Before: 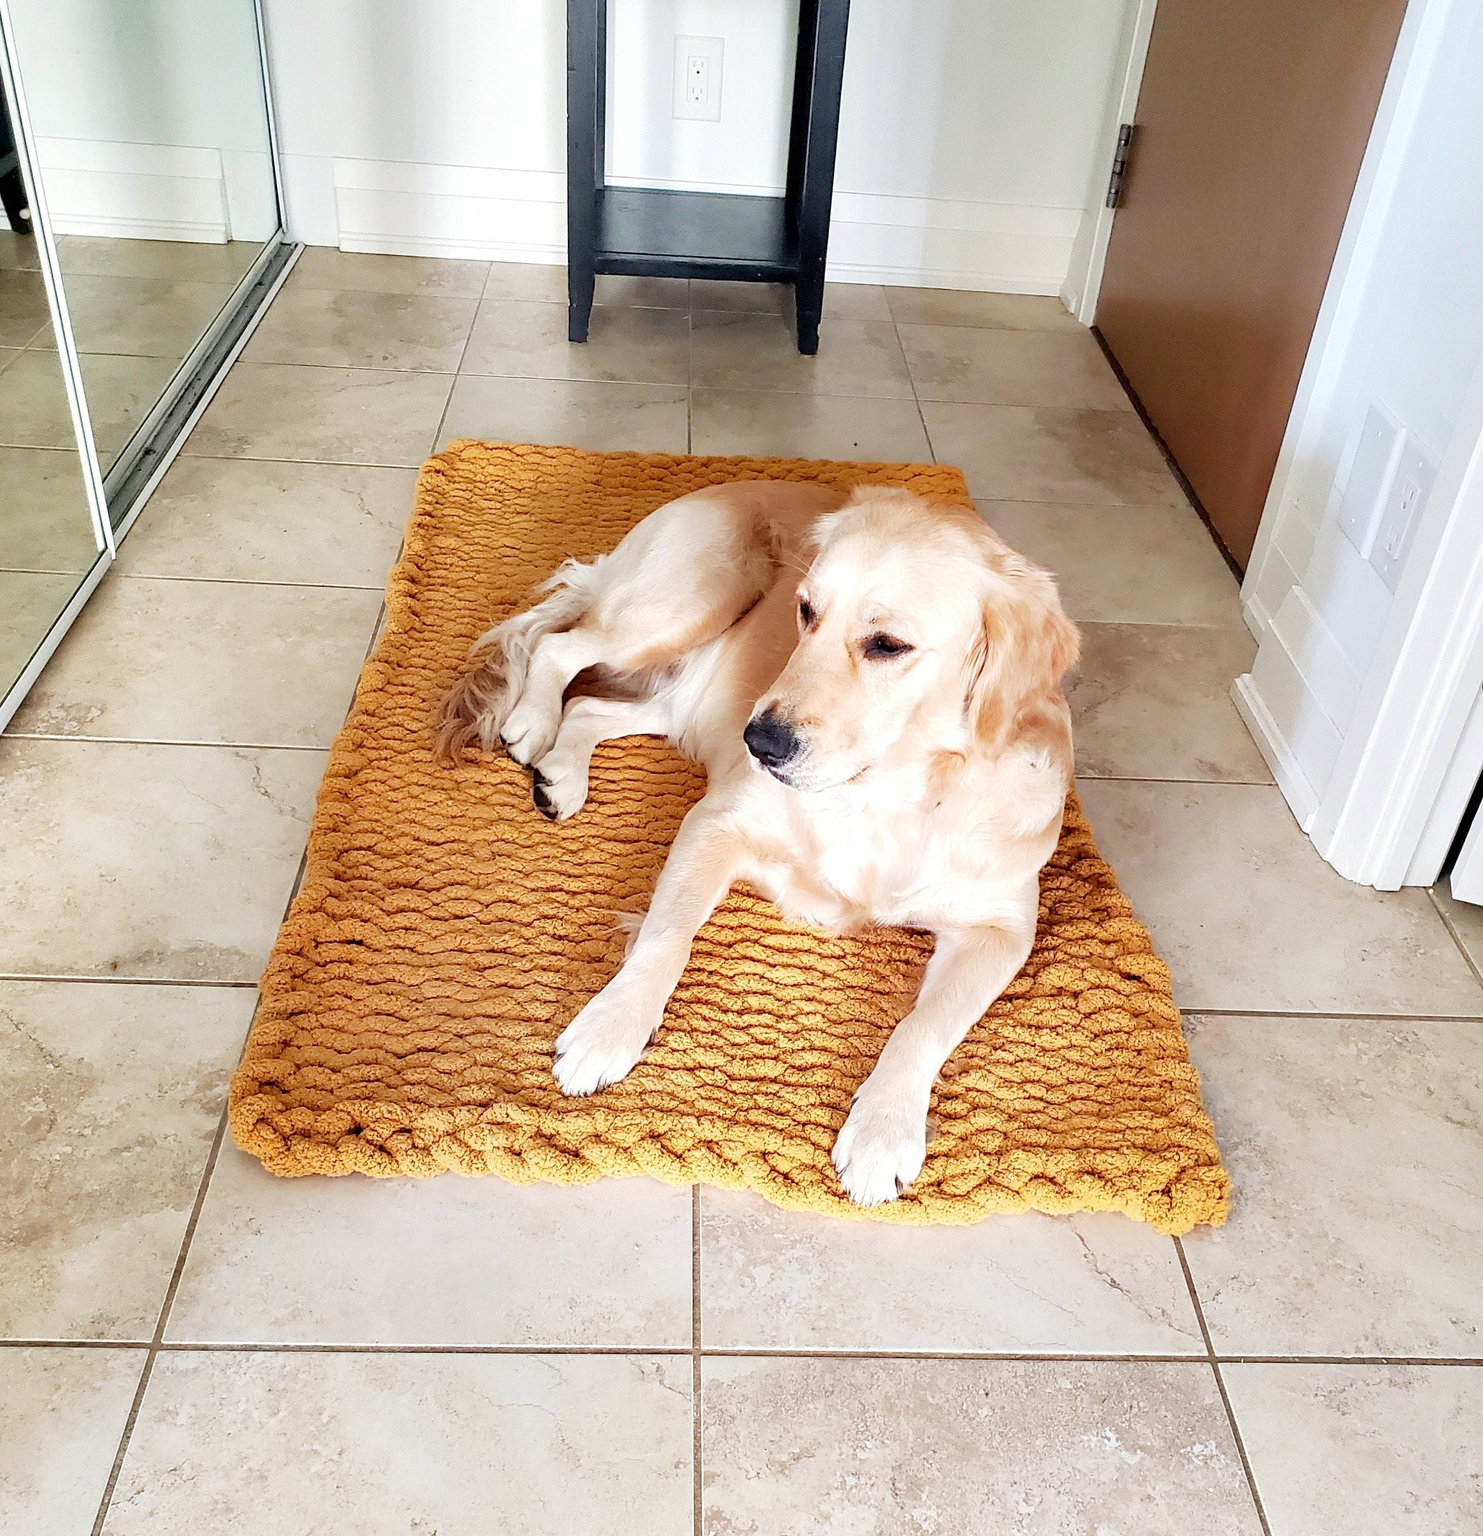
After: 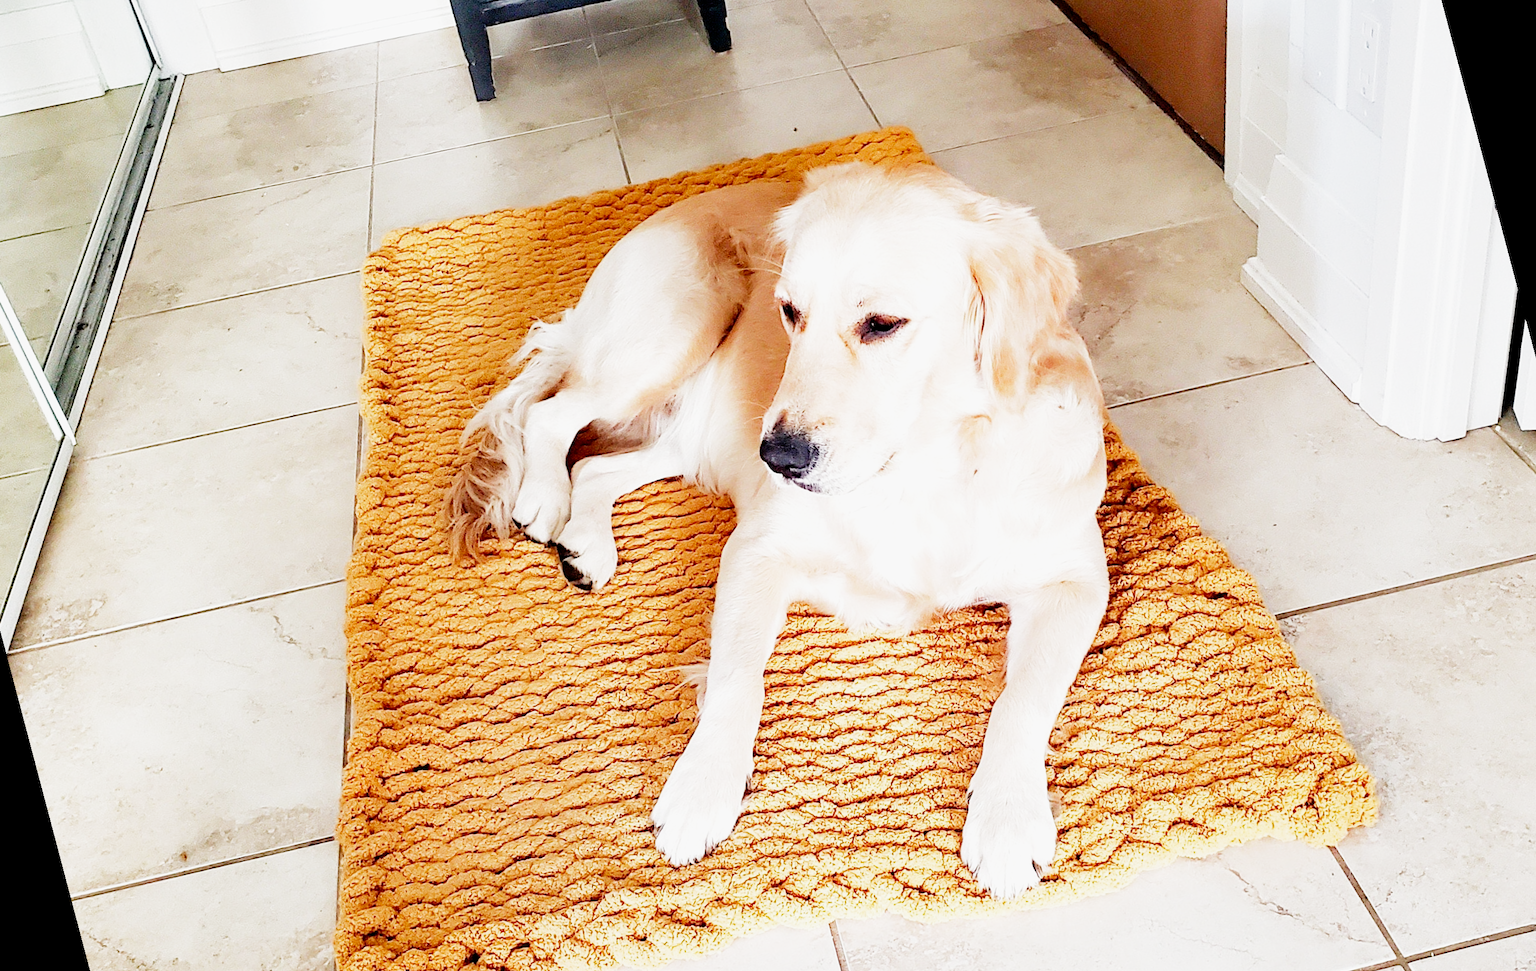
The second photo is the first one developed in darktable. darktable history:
exposure: exposure 0.74 EV, compensate highlight preservation false
rotate and perspective: rotation -14.8°, crop left 0.1, crop right 0.903, crop top 0.25, crop bottom 0.748
filmic rgb: black relative exposure -16 EV, white relative exposure 5.31 EV, hardness 5.9, contrast 1.25, preserve chrominance no, color science v5 (2021)
rgb curve: mode RGB, independent channels
